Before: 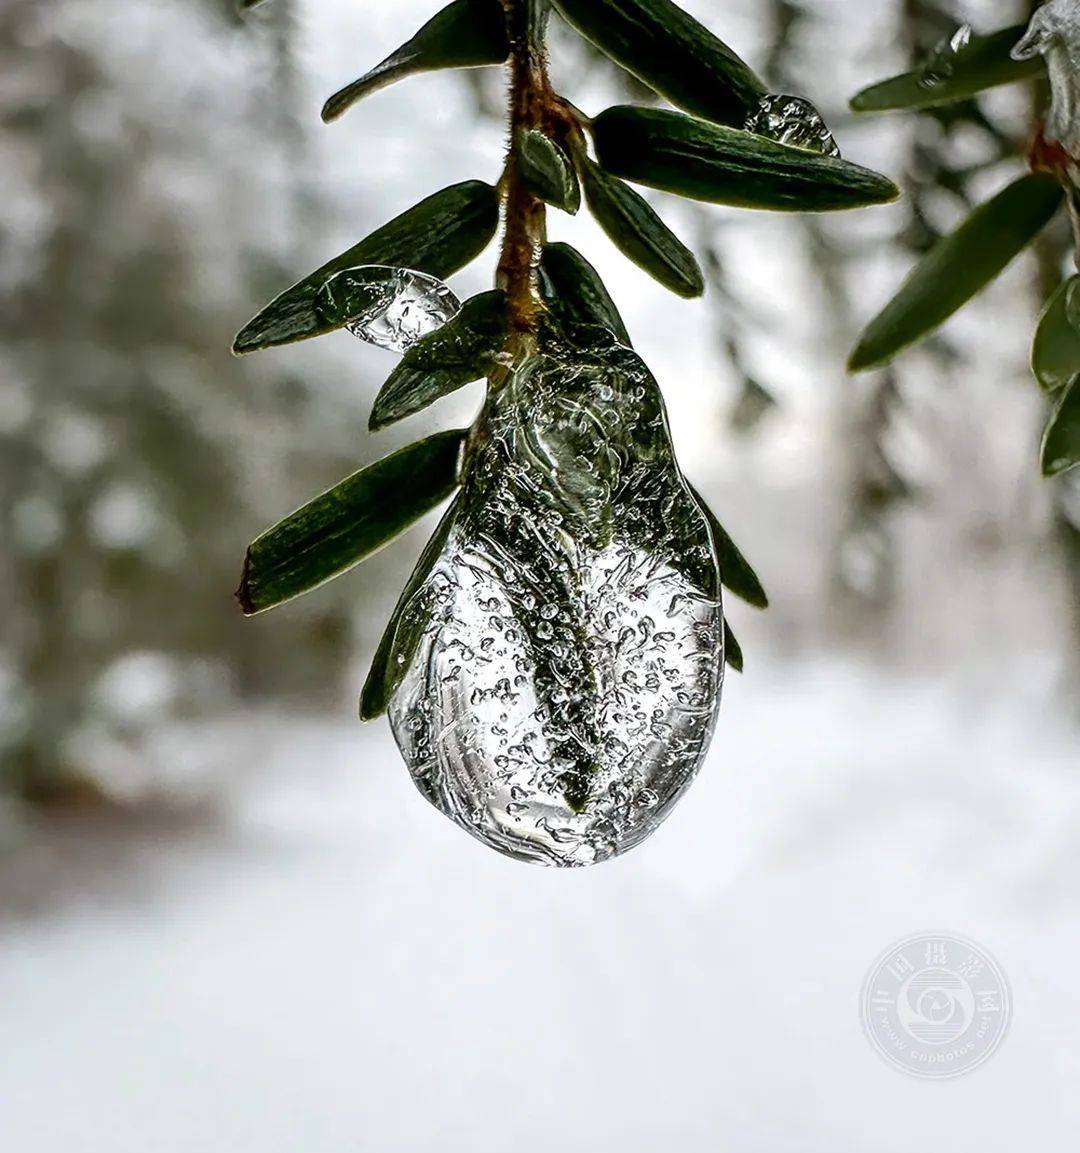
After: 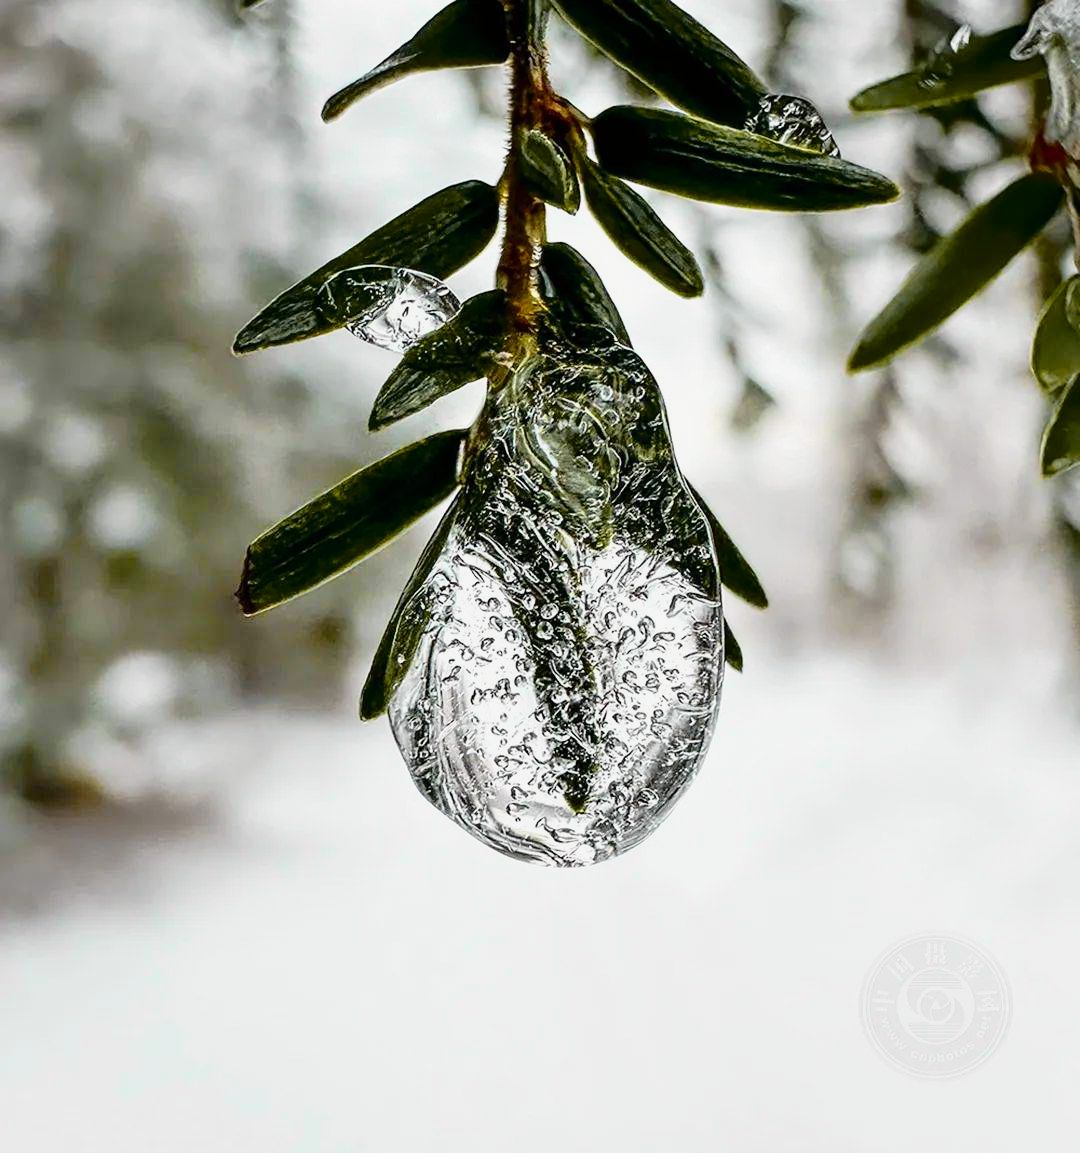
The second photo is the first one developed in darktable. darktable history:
tone curve: curves: ch0 [(0, 0) (0.168, 0.142) (0.359, 0.44) (0.469, 0.544) (0.634, 0.722) (0.858, 0.903) (1, 0.968)]; ch1 [(0, 0) (0.437, 0.453) (0.472, 0.47) (0.502, 0.502) (0.54, 0.534) (0.57, 0.592) (0.618, 0.66) (0.699, 0.749) (0.859, 0.919) (1, 1)]; ch2 [(0, 0) (0.33, 0.301) (0.421, 0.443) (0.476, 0.498) (0.505, 0.503) (0.547, 0.557) (0.586, 0.634) (0.608, 0.676) (1, 1)], color space Lab, independent channels, preserve colors none
